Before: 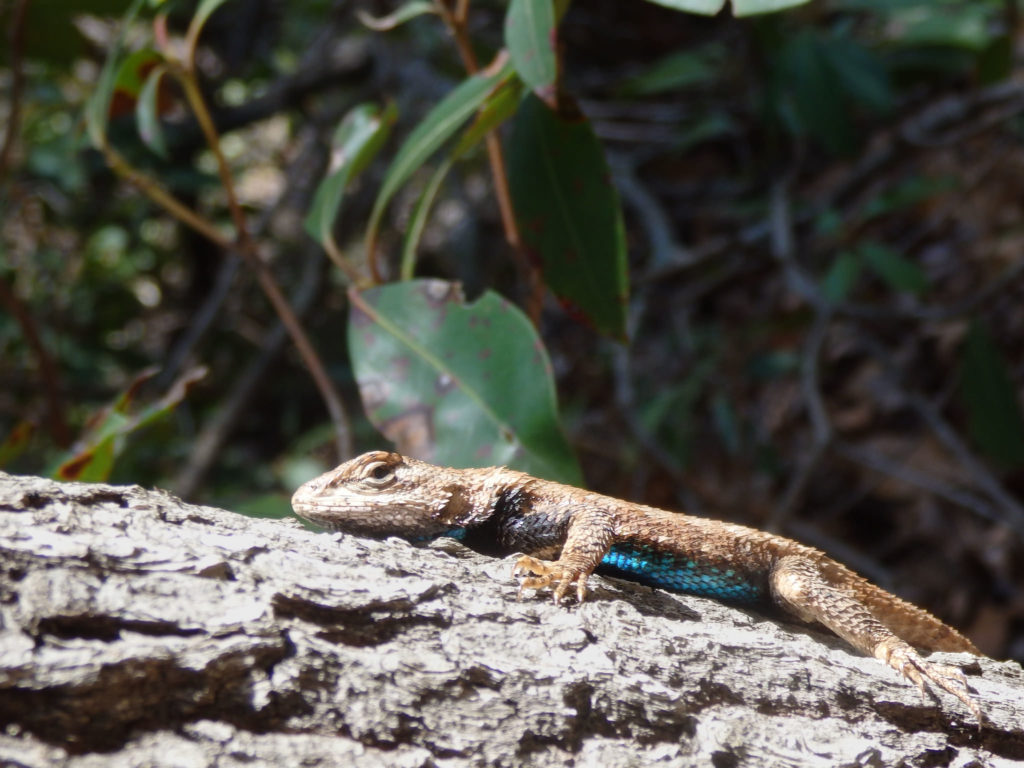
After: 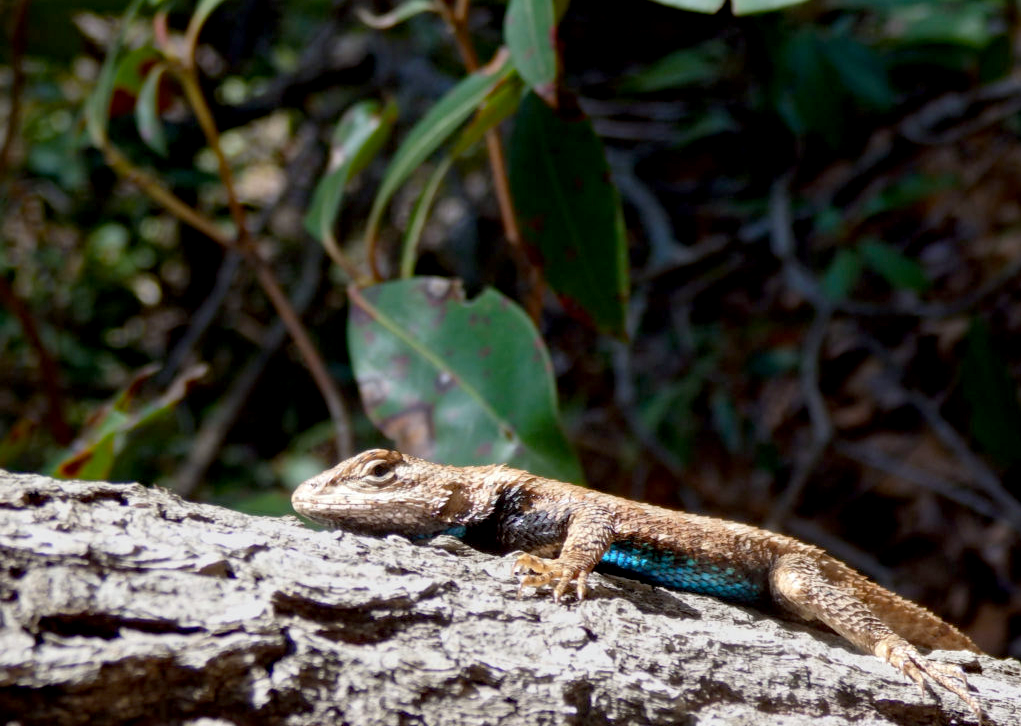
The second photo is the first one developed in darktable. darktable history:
haze removal: strength 0.24, distance 0.254, adaptive false
crop: top 0.387%, right 0.256%, bottom 5.052%
exposure: black level correction 0.007, compensate exposure bias true, compensate highlight preservation false
